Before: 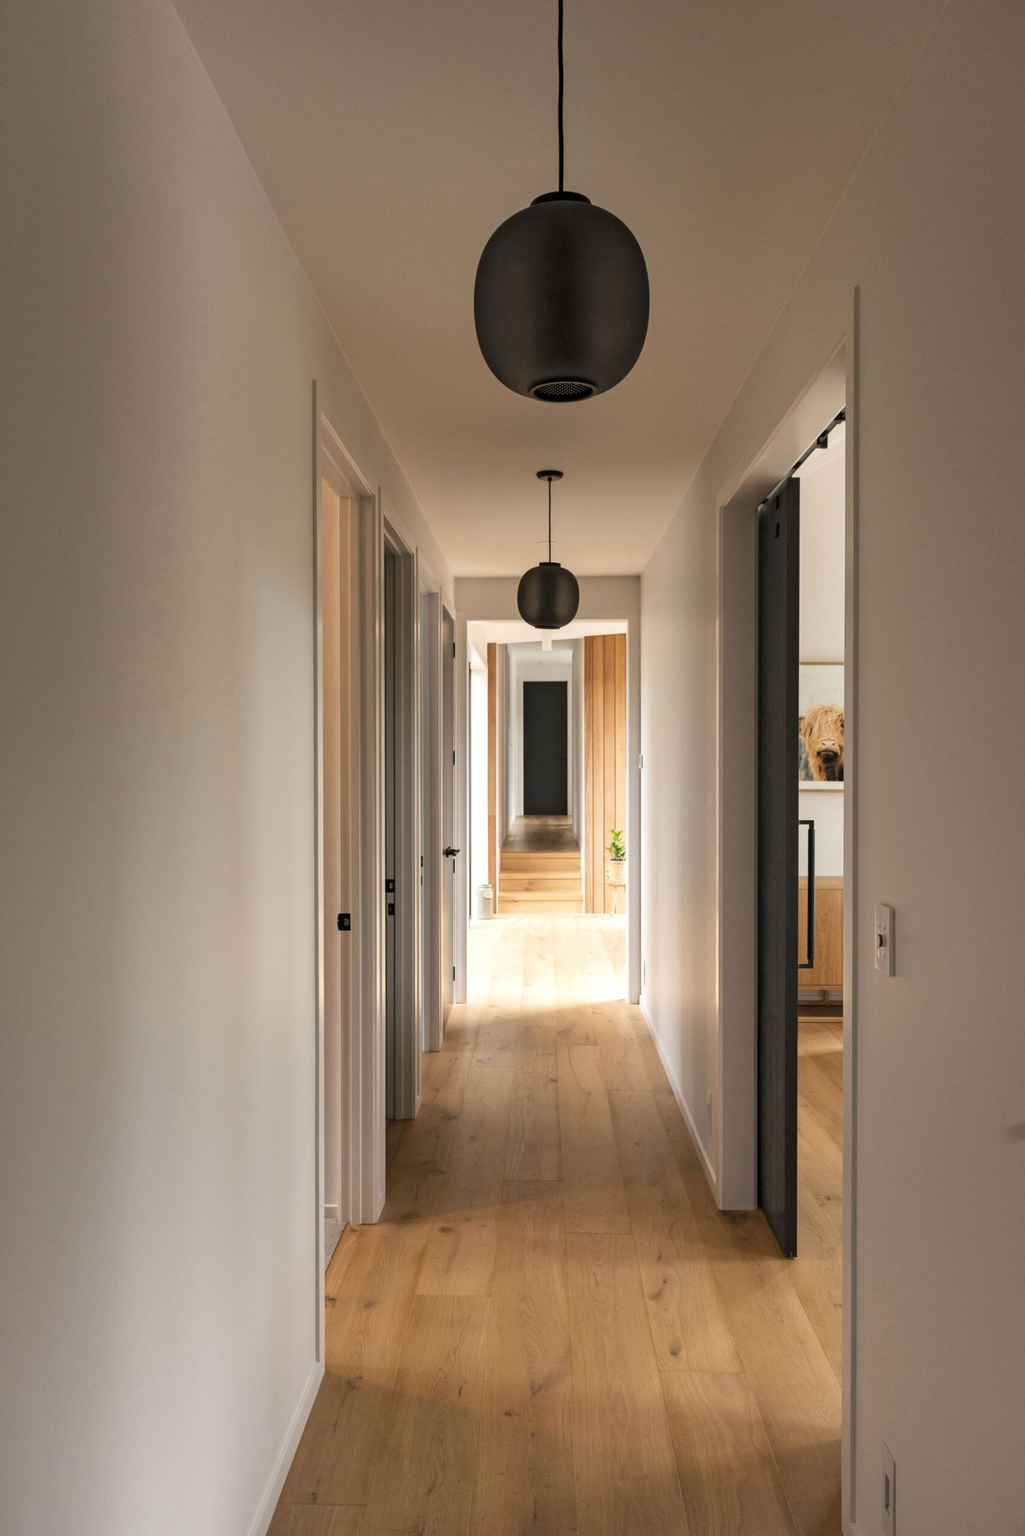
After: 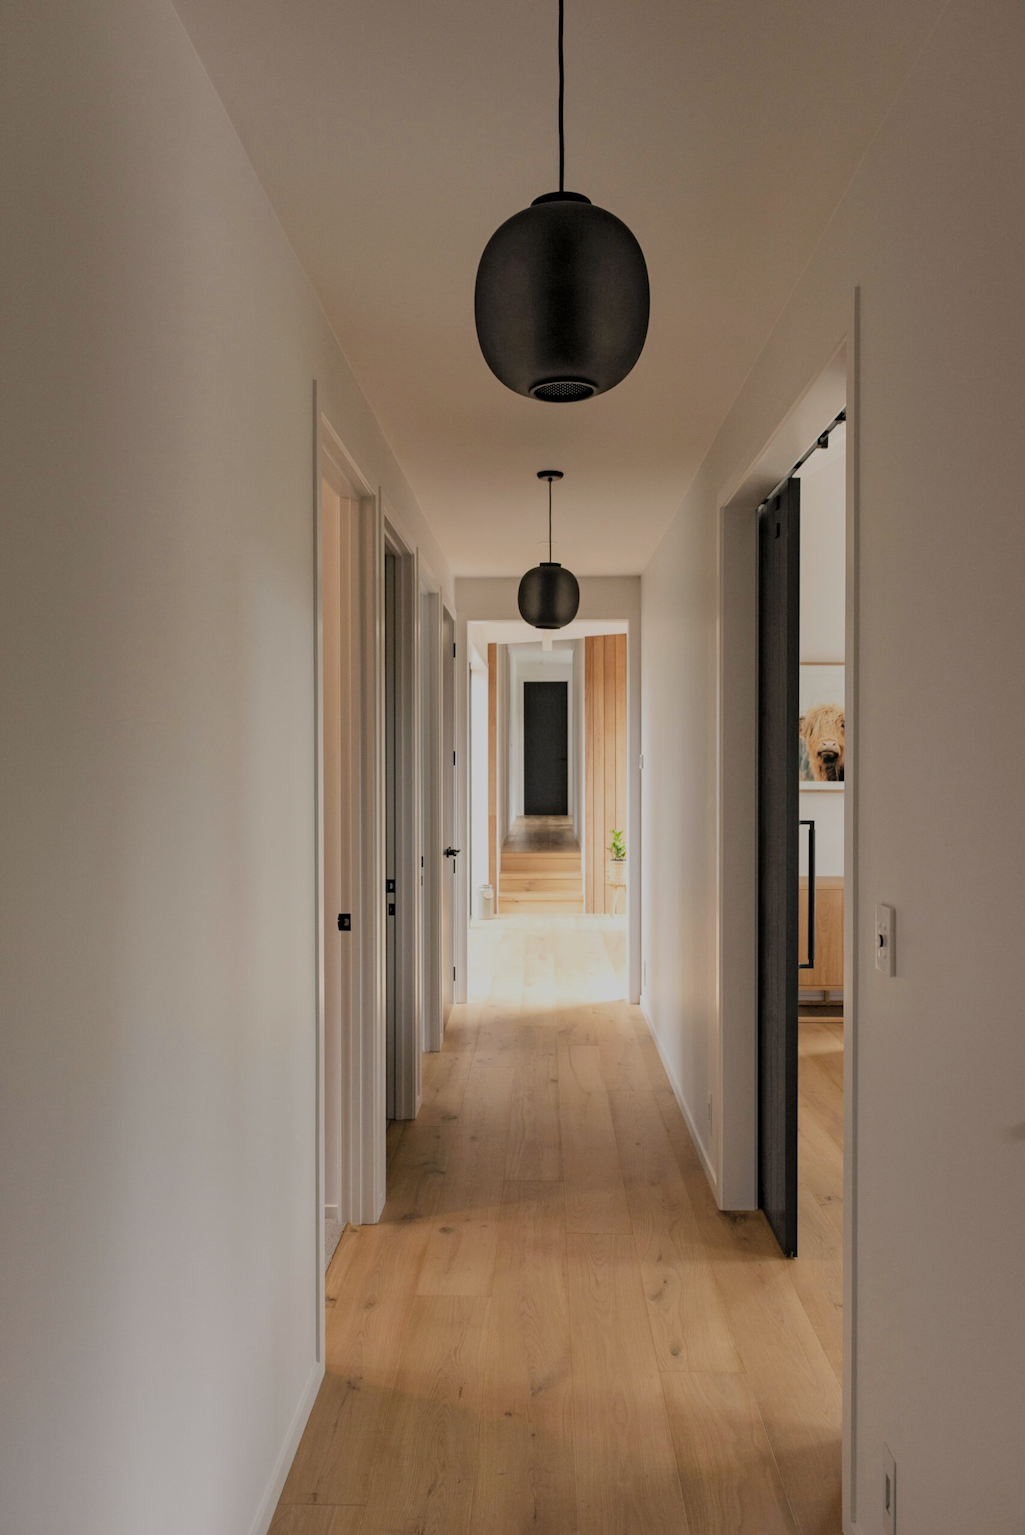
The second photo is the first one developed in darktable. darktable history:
filmic rgb: black relative exposure -6.57 EV, white relative exposure 4.74 EV, hardness 3.12, contrast 0.804
